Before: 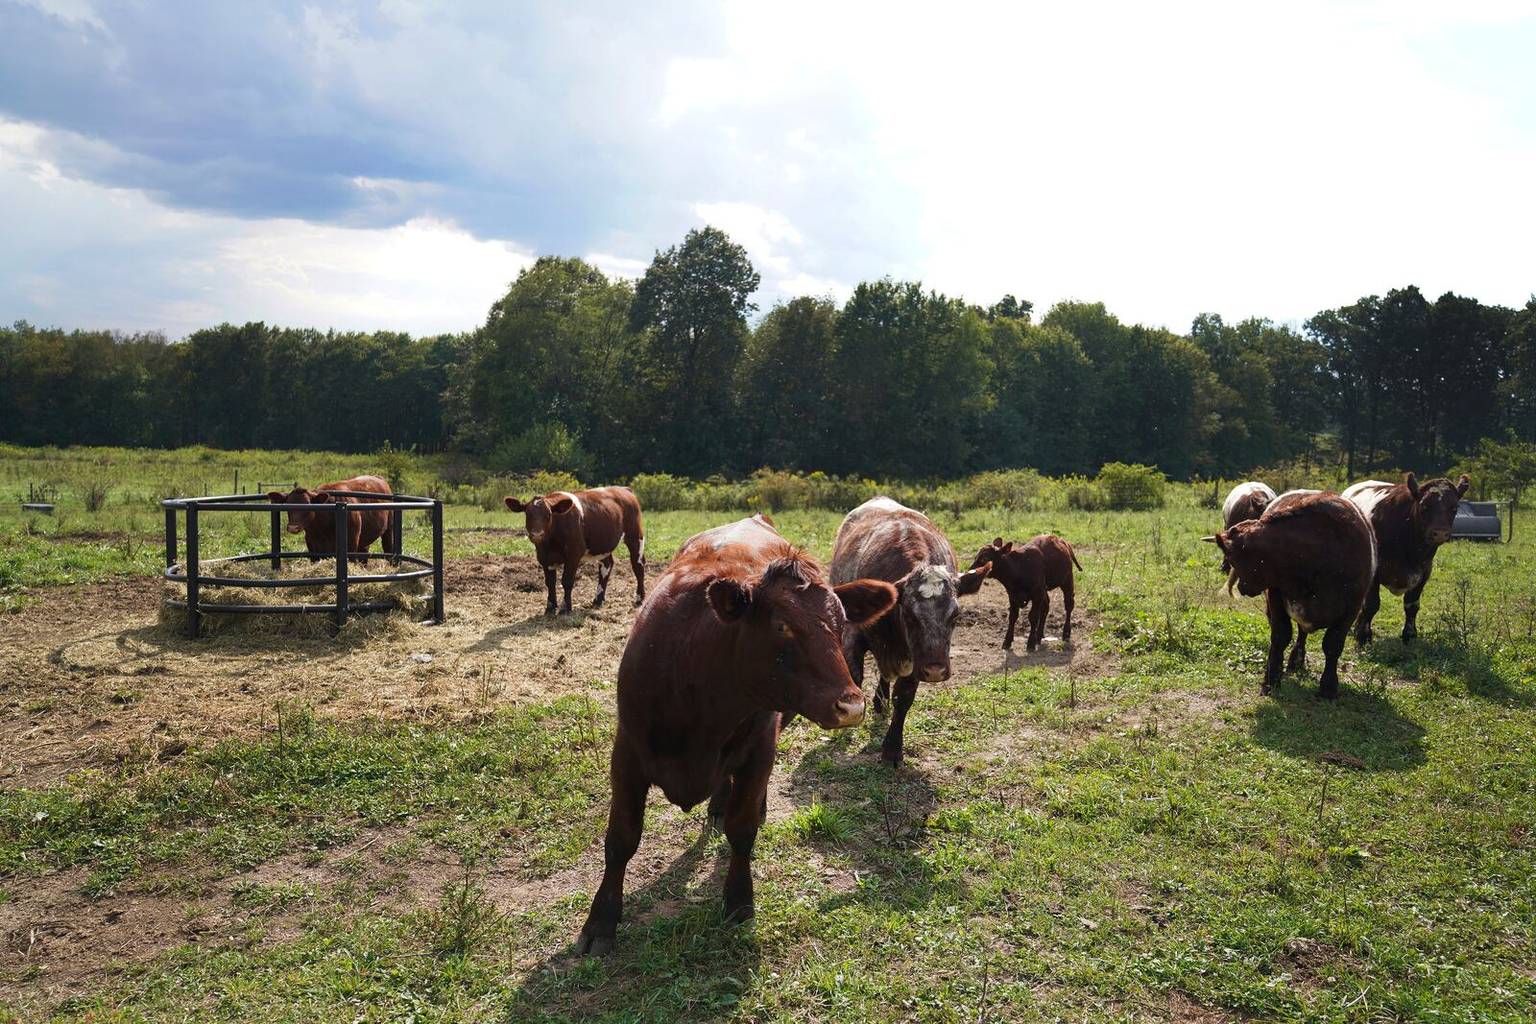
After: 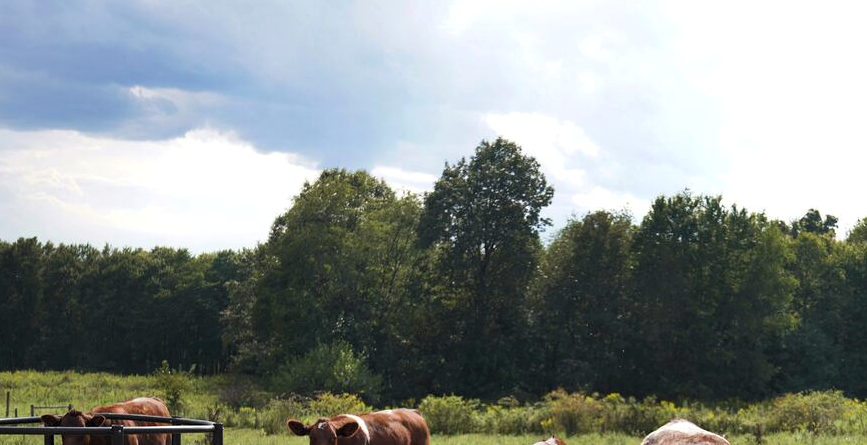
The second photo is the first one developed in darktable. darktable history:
crop: left 14.905%, top 9.208%, right 30.858%, bottom 49.045%
shadows and highlights: shadows 29.26, highlights -29.62, low approximation 0.01, soften with gaussian
levels: levels [0.026, 0.507, 0.987]
